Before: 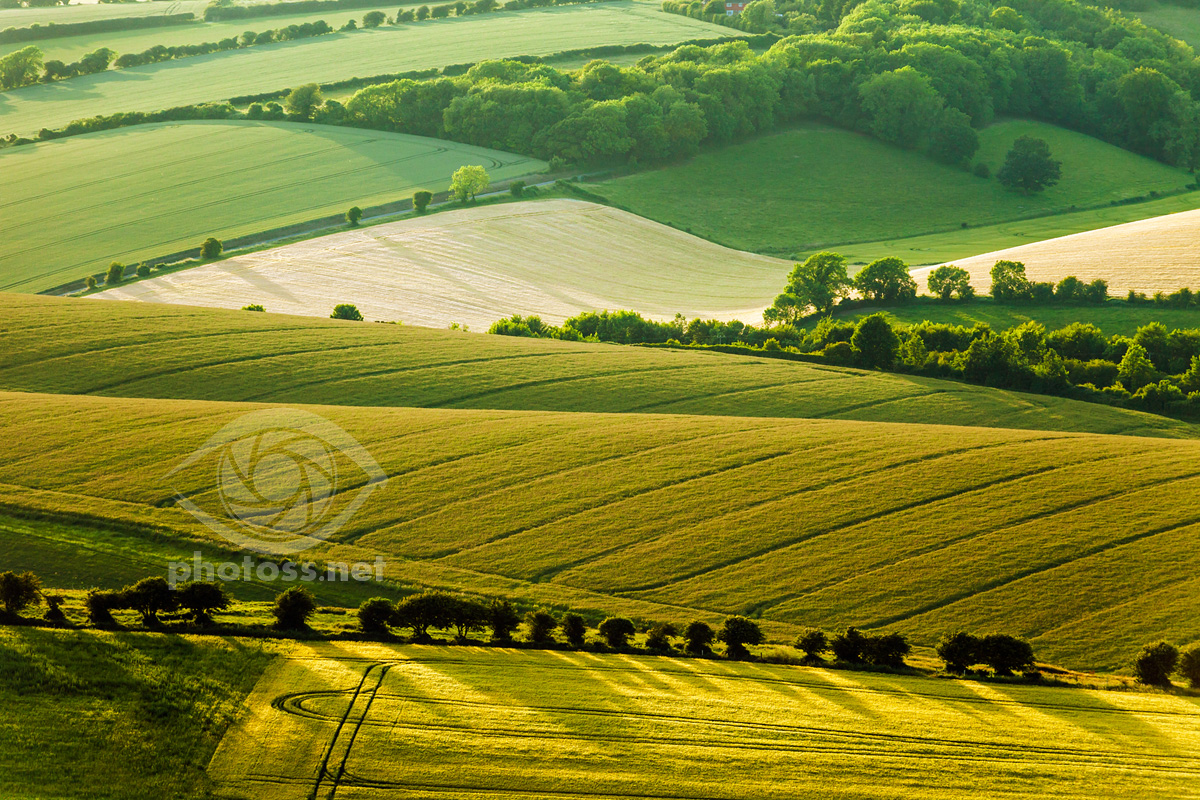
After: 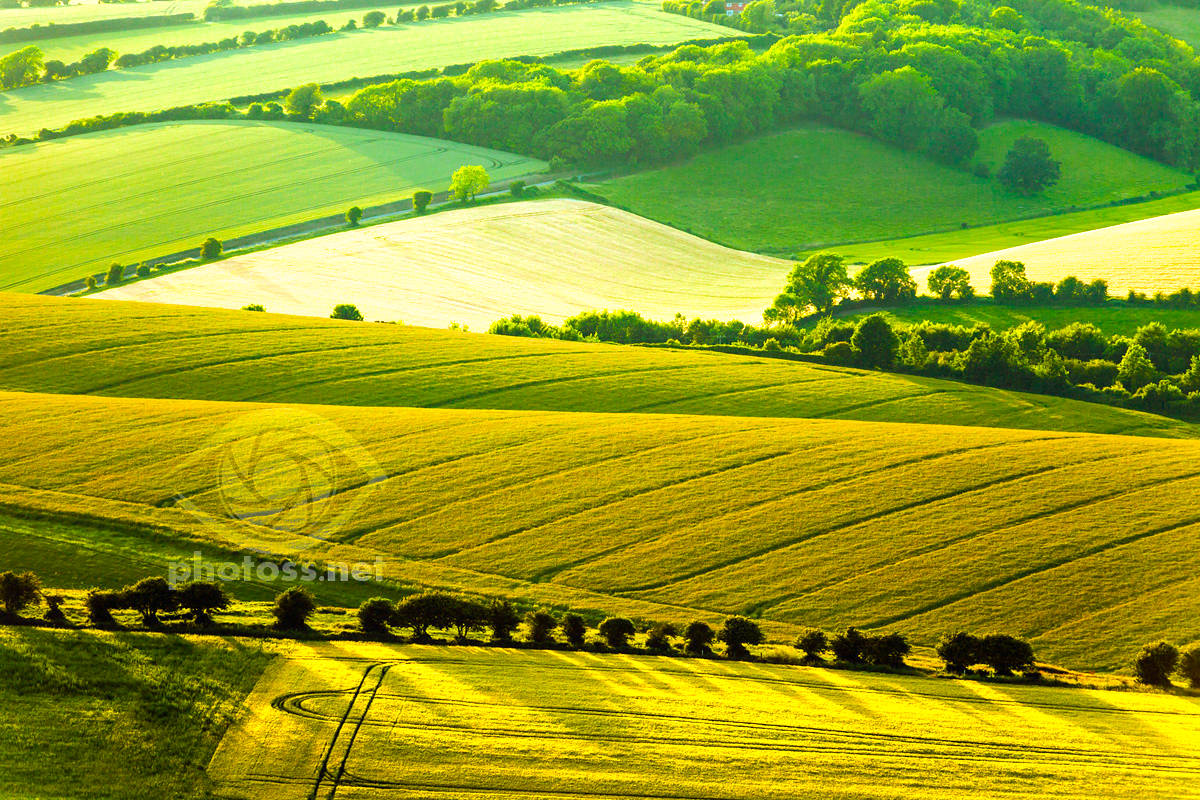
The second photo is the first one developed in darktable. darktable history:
color balance rgb: perceptual saturation grading › global saturation 31.2%, global vibrance 14.843%
shadows and highlights: shadows 30.82, highlights -0.054, soften with gaussian
exposure: black level correction 0, exposure 0.695 EV, compensate exposure bias true, compensate highlight preservation false
